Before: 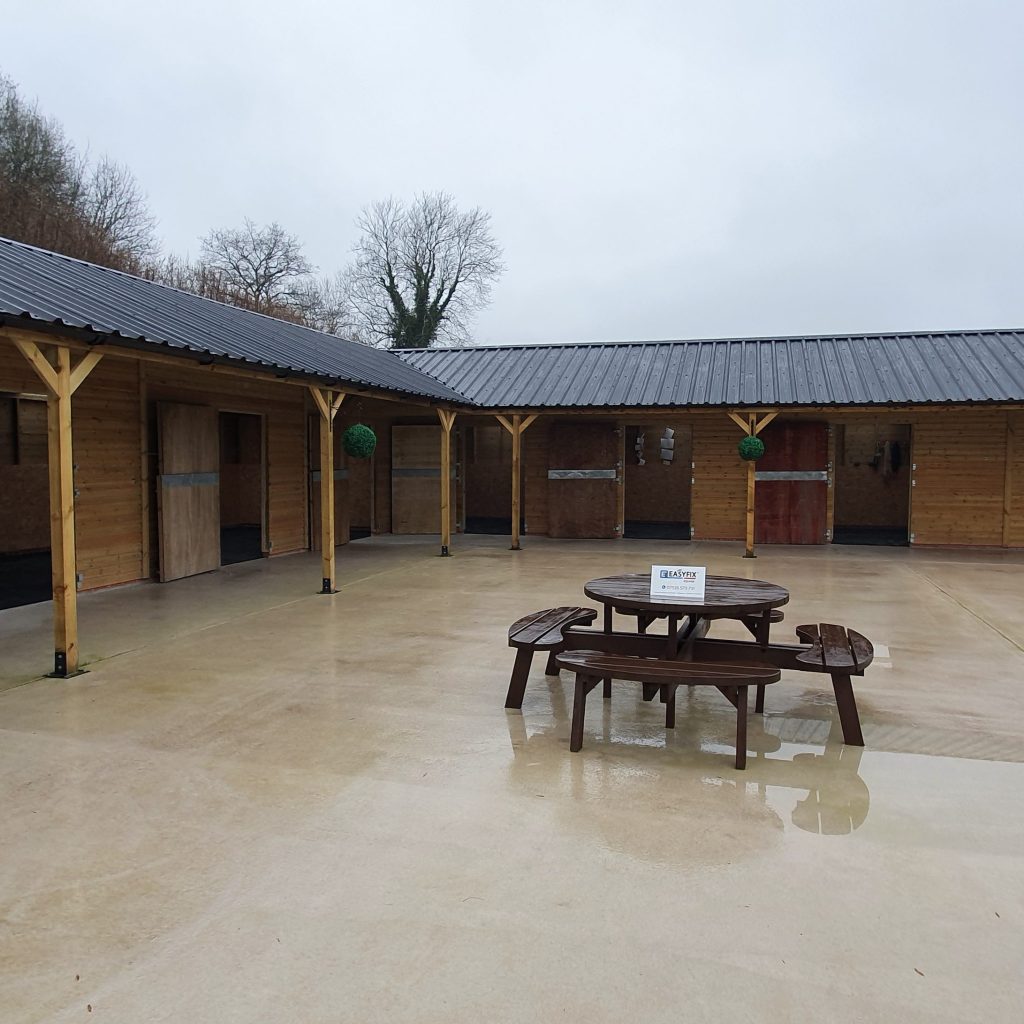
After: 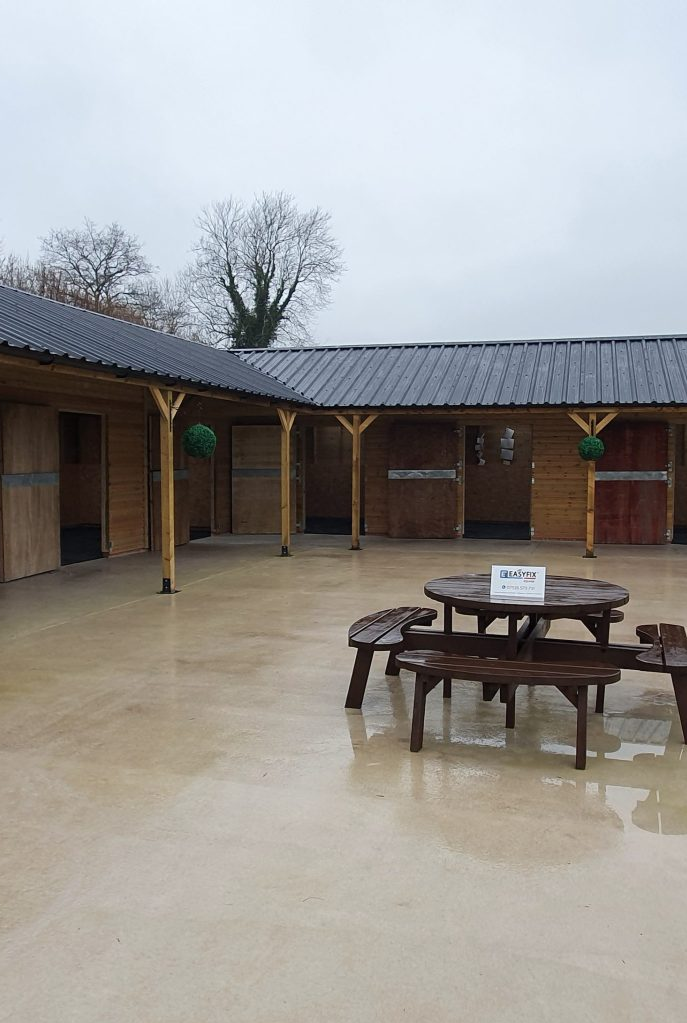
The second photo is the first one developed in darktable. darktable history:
crop and rotate: left 15.723%, right 17.122%
